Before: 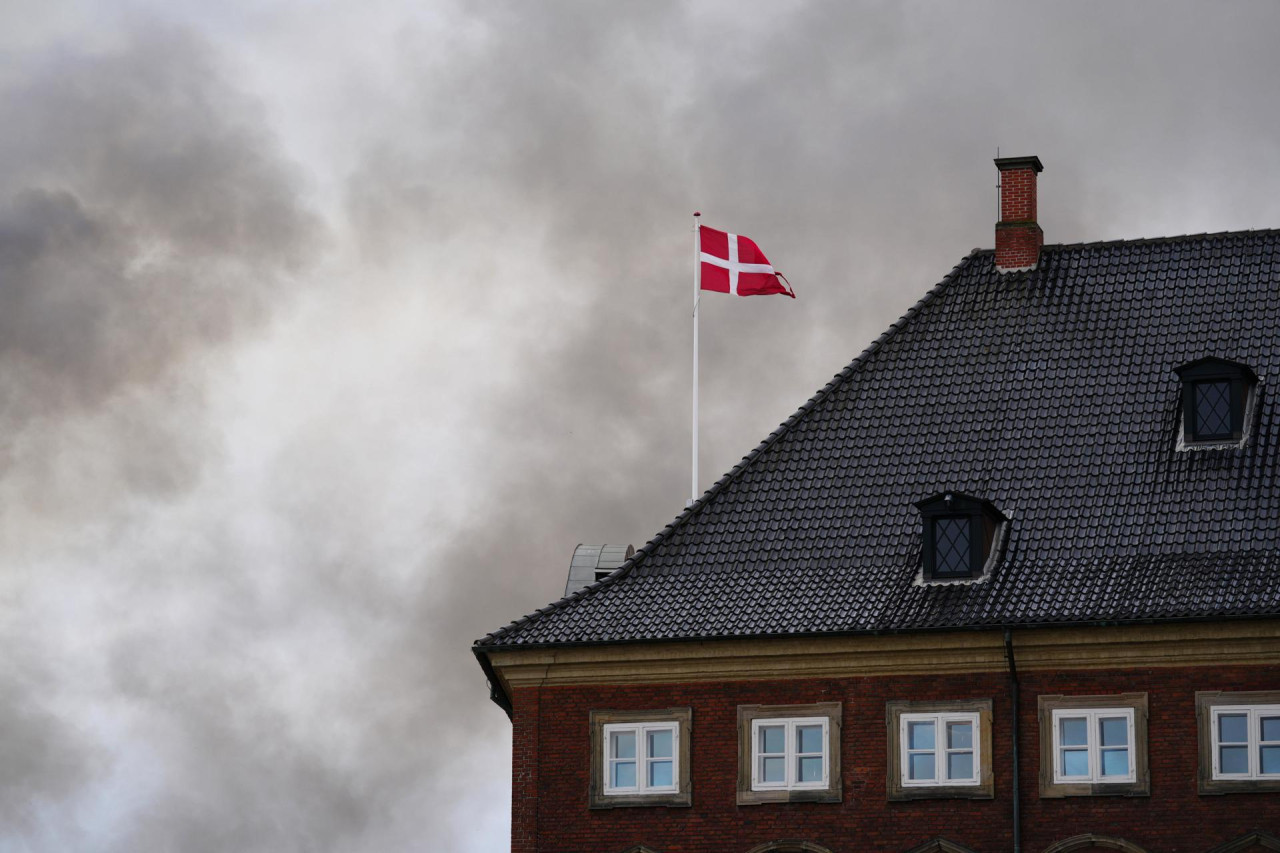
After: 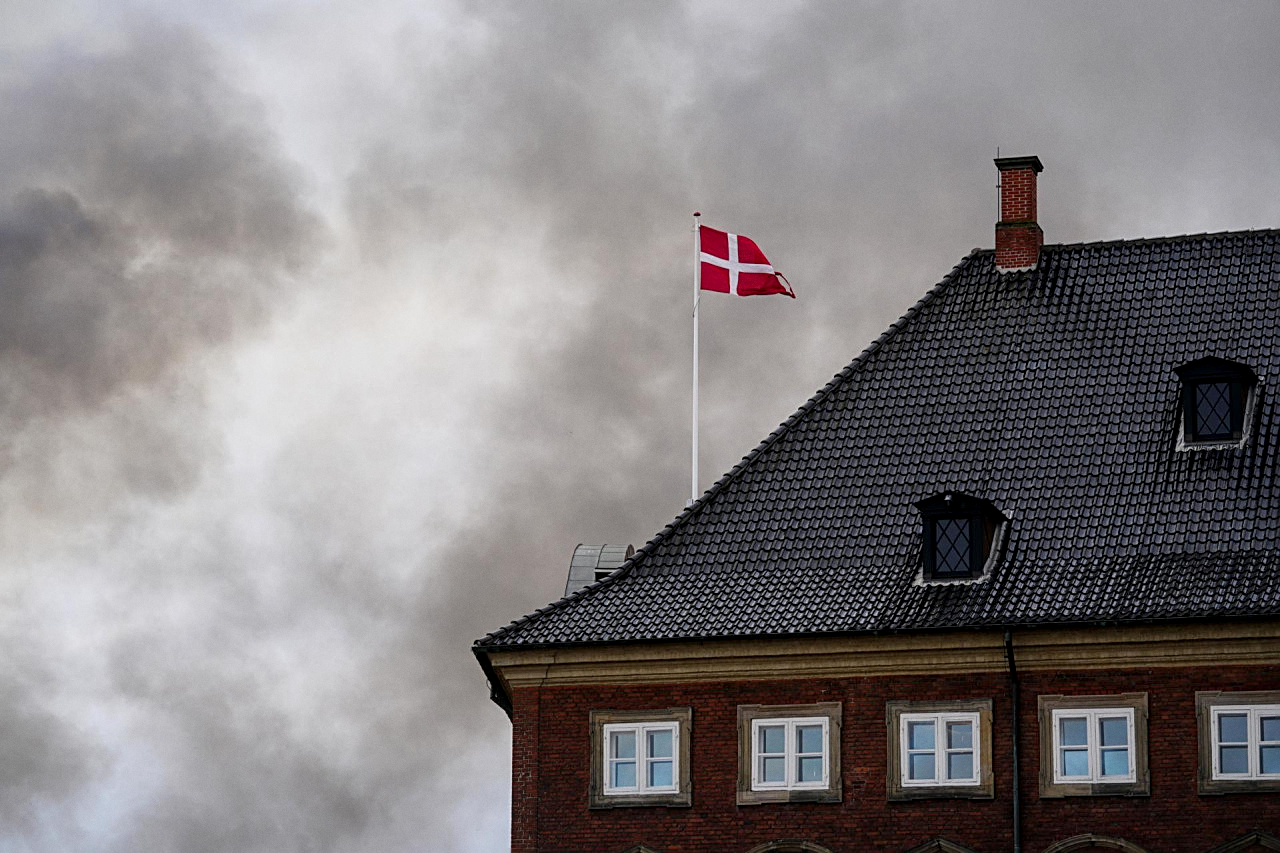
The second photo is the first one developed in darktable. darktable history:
grain: coarseness 0.09 ISO, strength 10%
sharpen: on, module defaults
local contrast: on, module defaults
color balance: mode lift, gamma, gain (sRGB), lift [0.97, 1, 1, 1], gamma [1.03, 1, 1, 1]
color balance rgb: linear chroma grading › global chroma -0.67%, saturation formula JzAzBz (2021)
